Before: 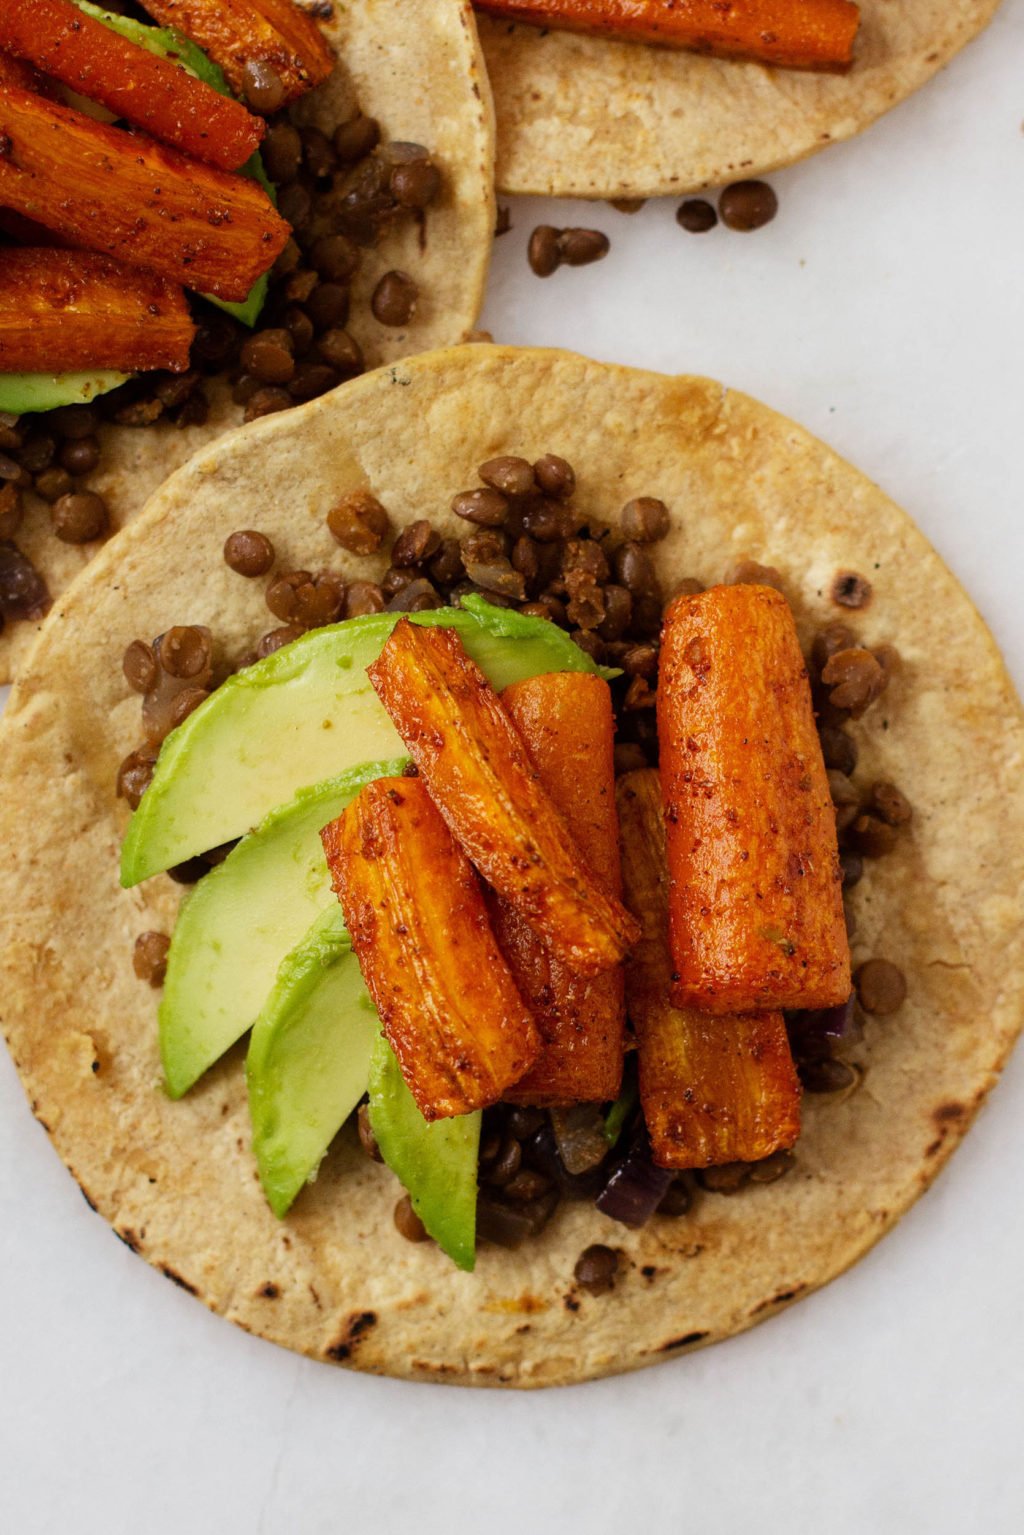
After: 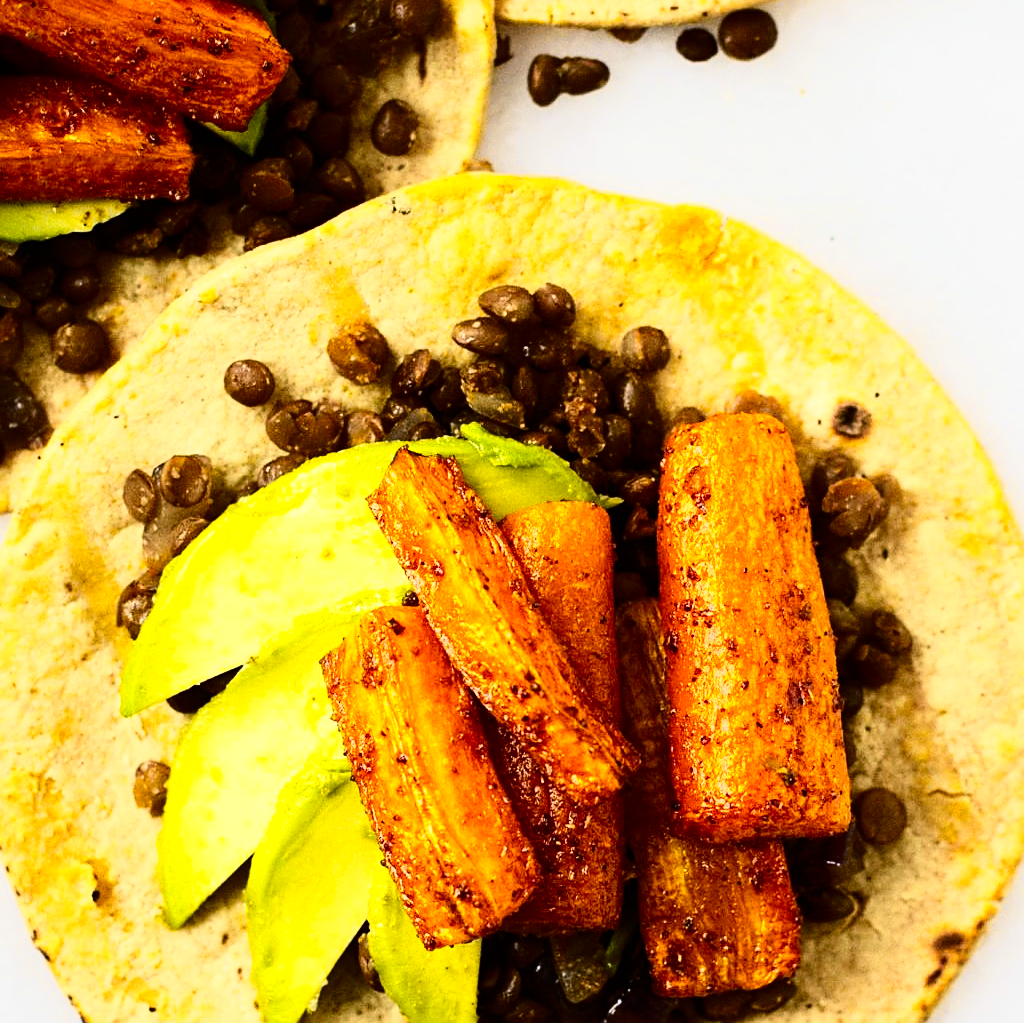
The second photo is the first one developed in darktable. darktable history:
exposure: exposure 0.448 EV, compensate exposure bias true, compensate highlight preservation false
crop: top 11.18%, bottom 22.169%
tone curve: curves: ch0 [(0, 0) (0.136, 0.084) (0.346, 0.366) (0.489, 0.559) (0.66, 0.748) (0.849, 0.902) (1, 0.974)]; ch1 [(0, 0) (0.353, 0.344) (0.45, 0.46) (0.498, 0.498) (0.521, 0.512) (0.563, 0.559) (0.592, 0.605) (0.641, 0.673) (1, 1)]; ch2 [(0, 0) (0.333, 0.346) (0.375, 0.375) (0.424, 0.43) (0.476, 0.492) (0.502, 0.502) (0.524, 0.531) (0.579, 0.61) (0.612, 0.644) (0.641, 0.722) (1, 1)], color space Lab, independent channels, preserve colors none
contrast brightness saturation: contrast 0.248, saturation -0.307
velvia: strength 8.71%
color zones: curves: ch0 [(0.224, 0.526) (0.75, 0.5)]; ch1 [(0.055, 0.526) (0.224, 0.761) (0.377, 0.526) (0.75, 0.5)]
sharpen: on, module defaults
